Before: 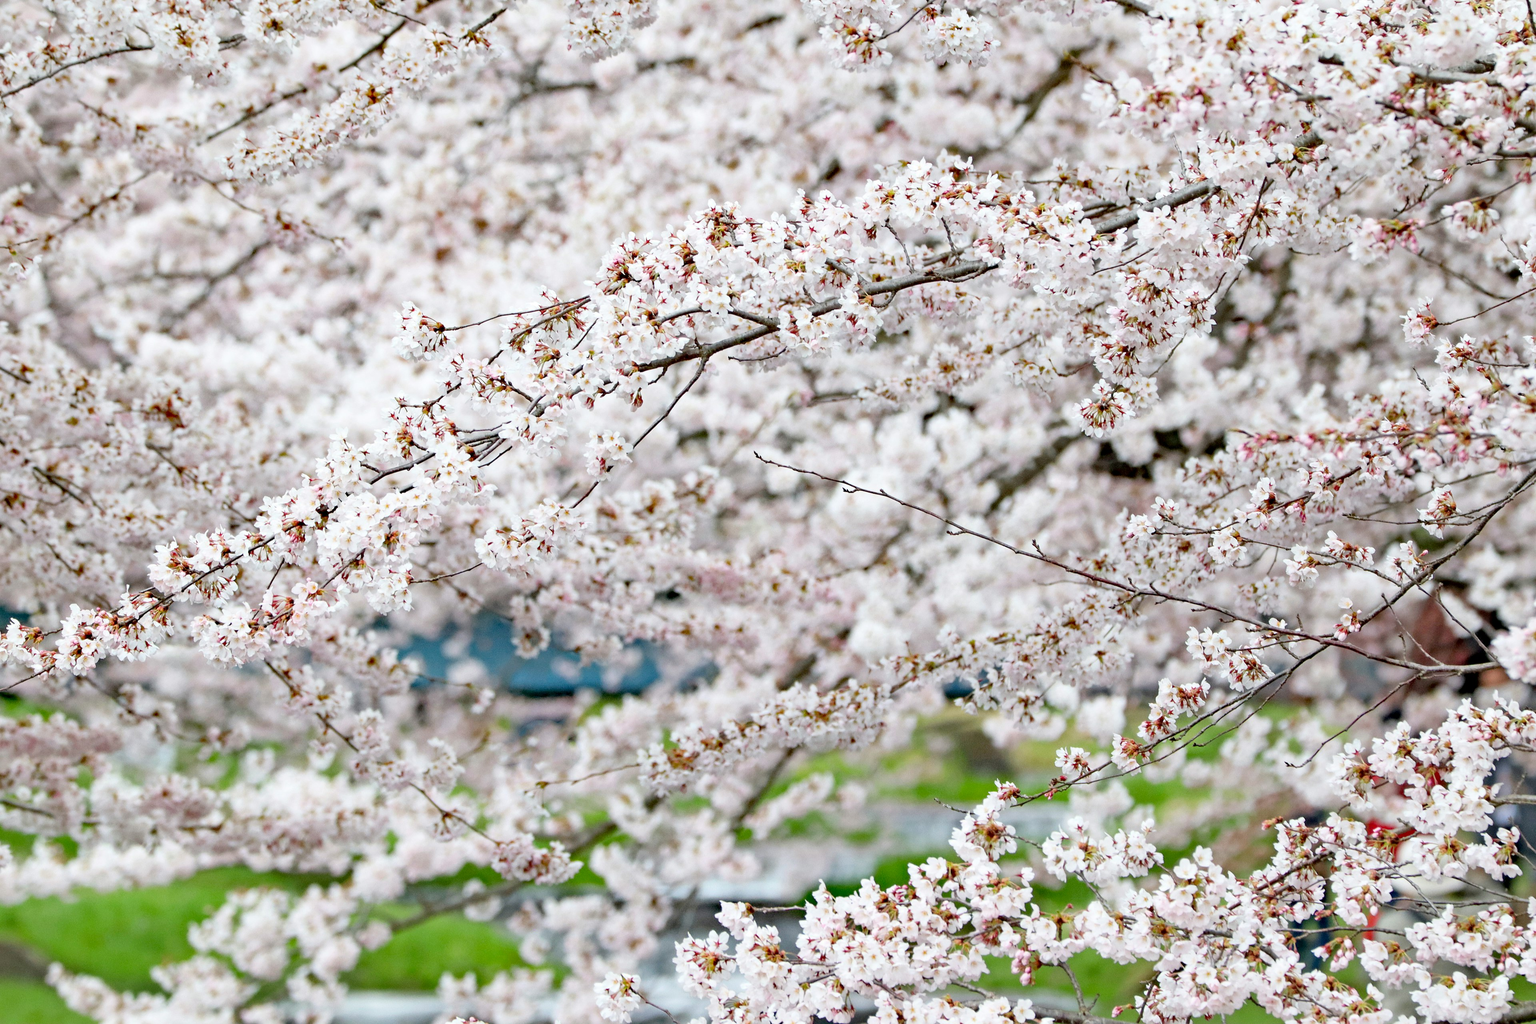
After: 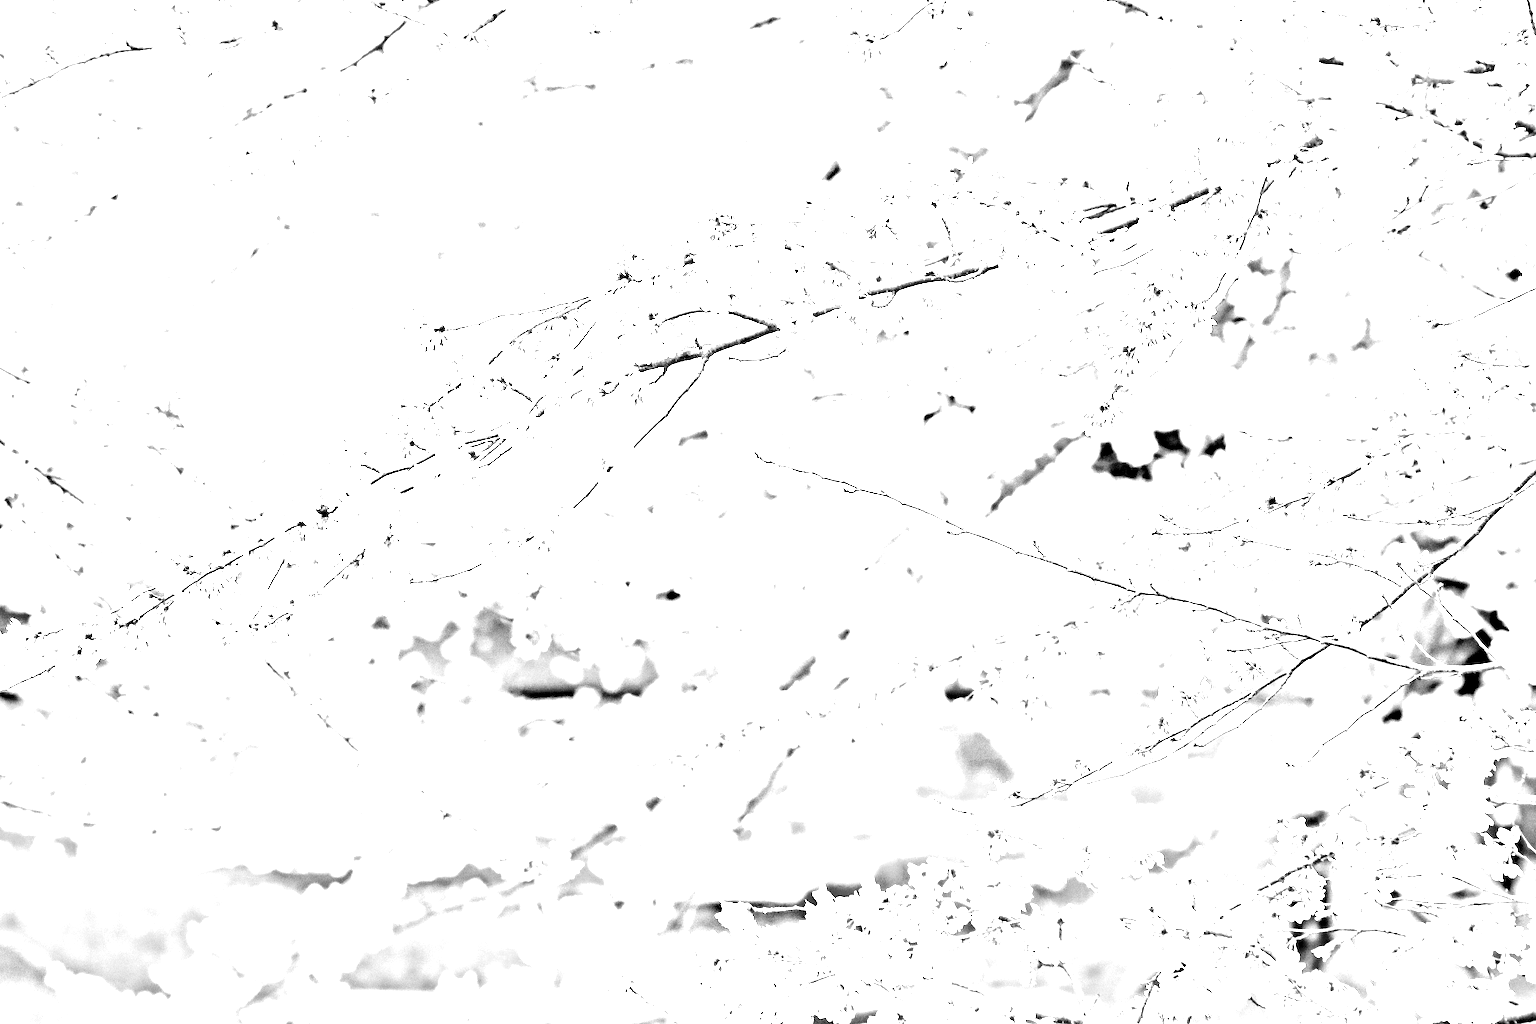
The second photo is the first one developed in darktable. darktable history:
white balance: red 2.421, blue 1.533
exposure: black level correction -0.023, exposure 1.397 EV, compensate highlight preservation false
base curve: curves: ch0 [(0, 0.007) (0.028, 0.063) (0.121, 0.311) (0.46, 0.743) (0.859, 0.957) (1, 1)], preserve colors none
monochrome: size 3.1
color correction: highlights a* 1.12, highlights b* 24.26, shadows a* 15.58, shadows b* 24.26
zone system: zone [-1 ×6, 0.602, -1 ×18]
color zones: curves: ch0 [(0, 0.465) (0.092, 0.596) (0.289, 0.464) (0.429, 0.453) (0.571, 0.464) (0.714, 0.455) (0.857, 0.462) (1, 0.465)]
levels: levels [0.514, 0.759, 1]
